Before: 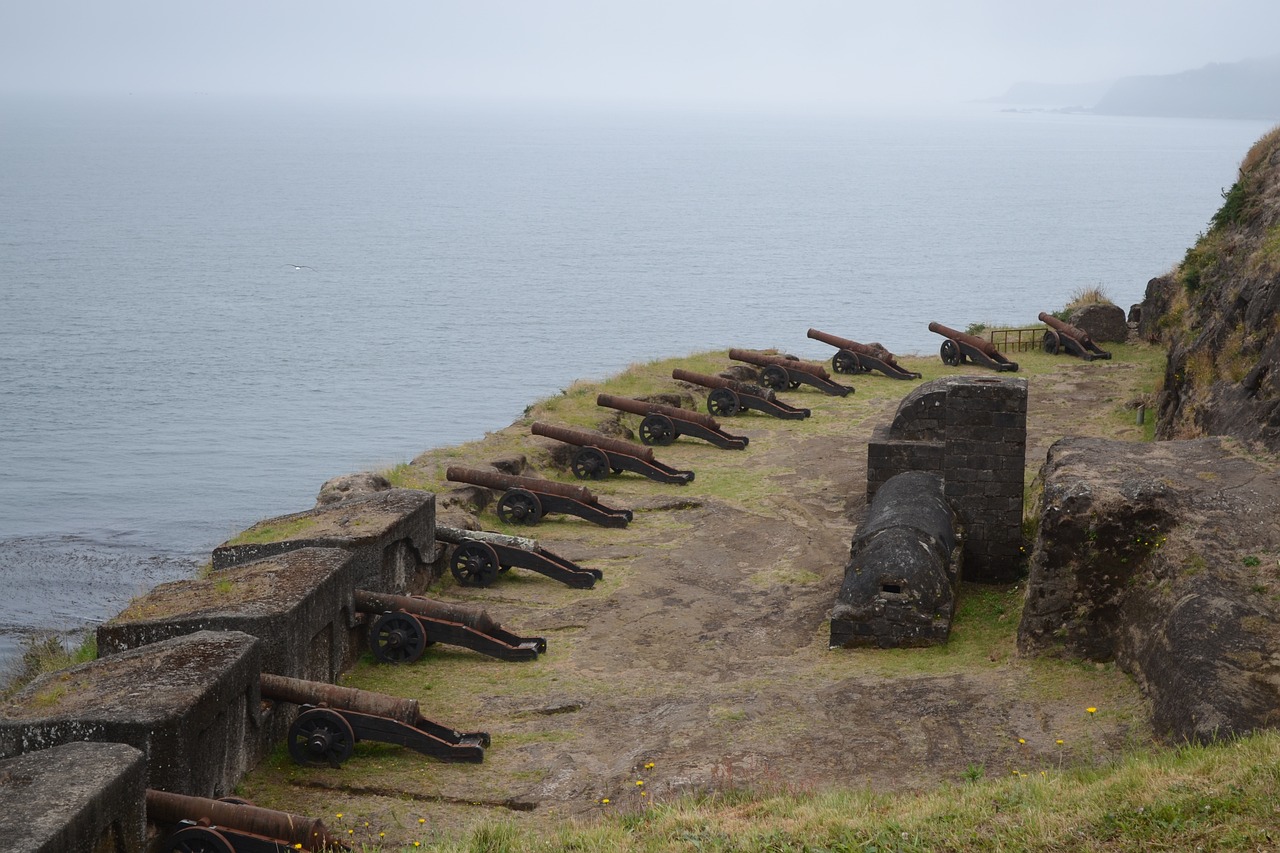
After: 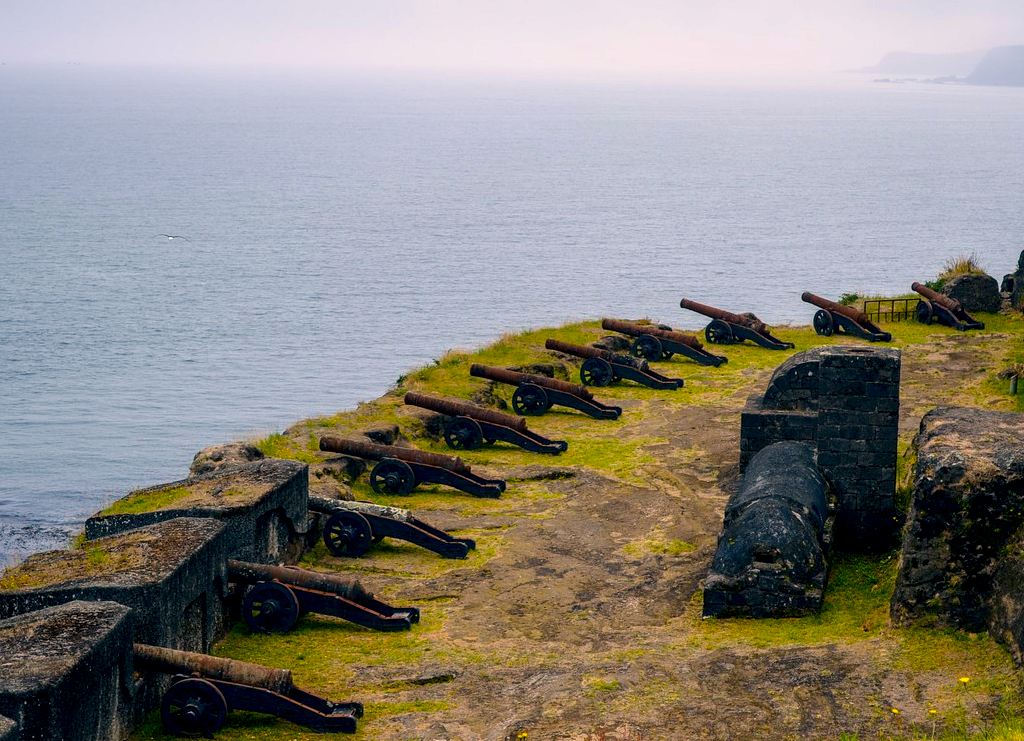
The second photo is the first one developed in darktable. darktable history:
local contrast: highlights 21%, shadows 71%, detail 170%
crop: left 9.999%, top 3.539%, right 9.275%, bottom 9.547%
color correction: highlights a* 10.26, highlights b* 14.29, shadows a* -10.33, shadows b* -15.07
color balance rgb: linear chroma grading › global chroma 0.712%, perceptual saturation grading › global saturation 98.819%, global vibrance 20.543%
